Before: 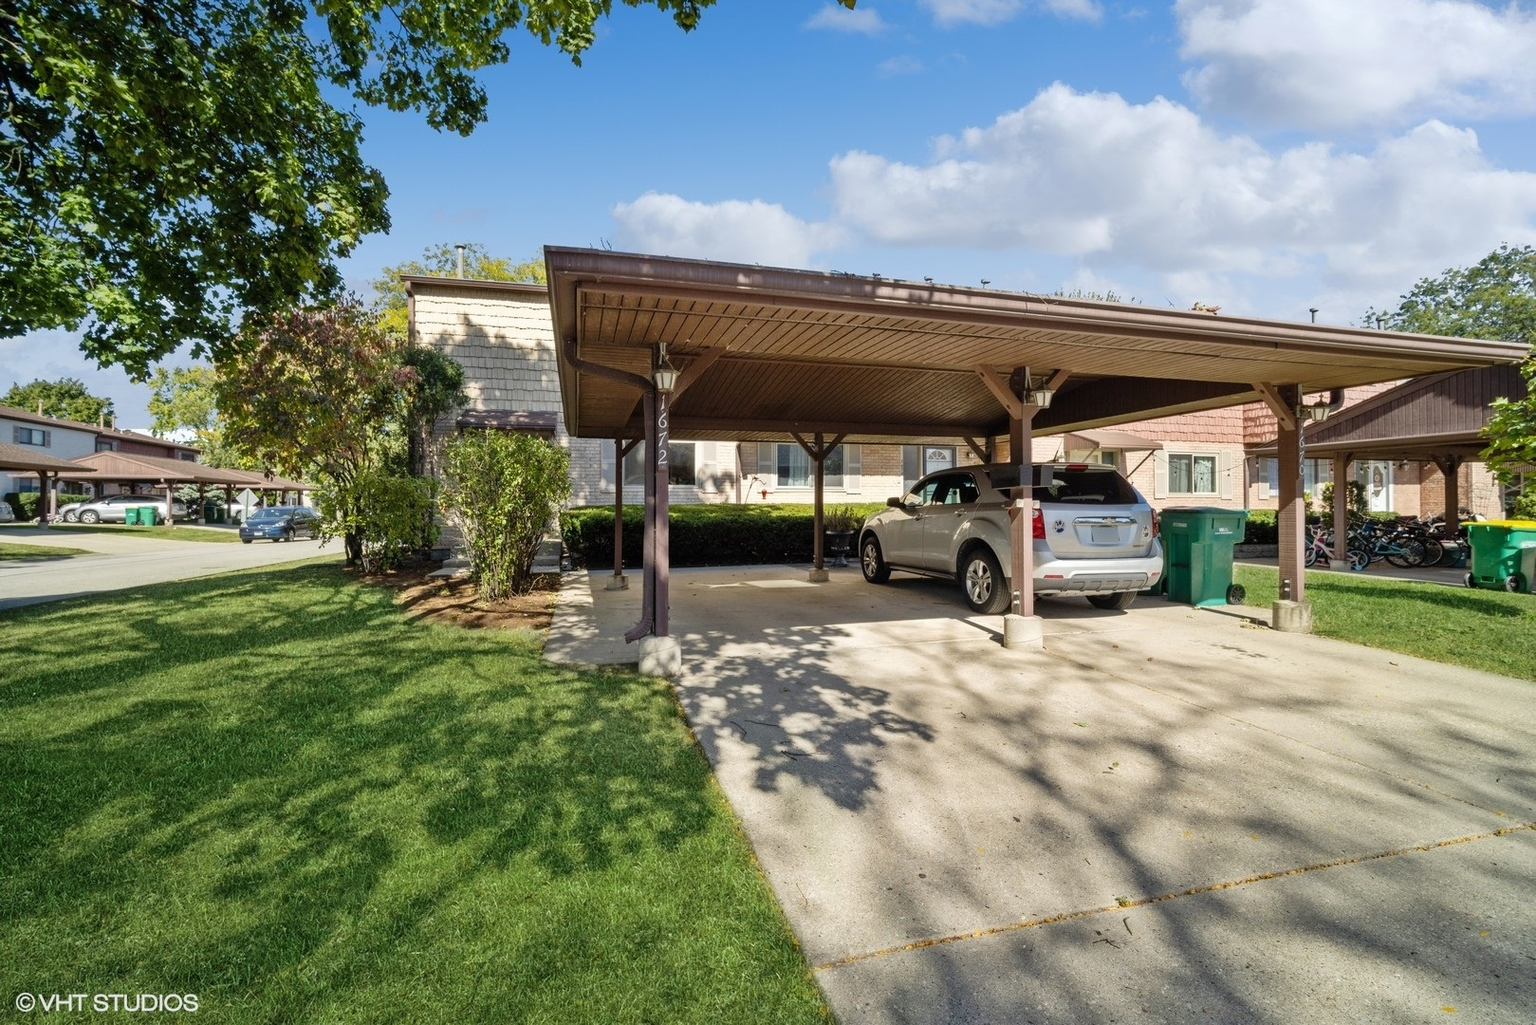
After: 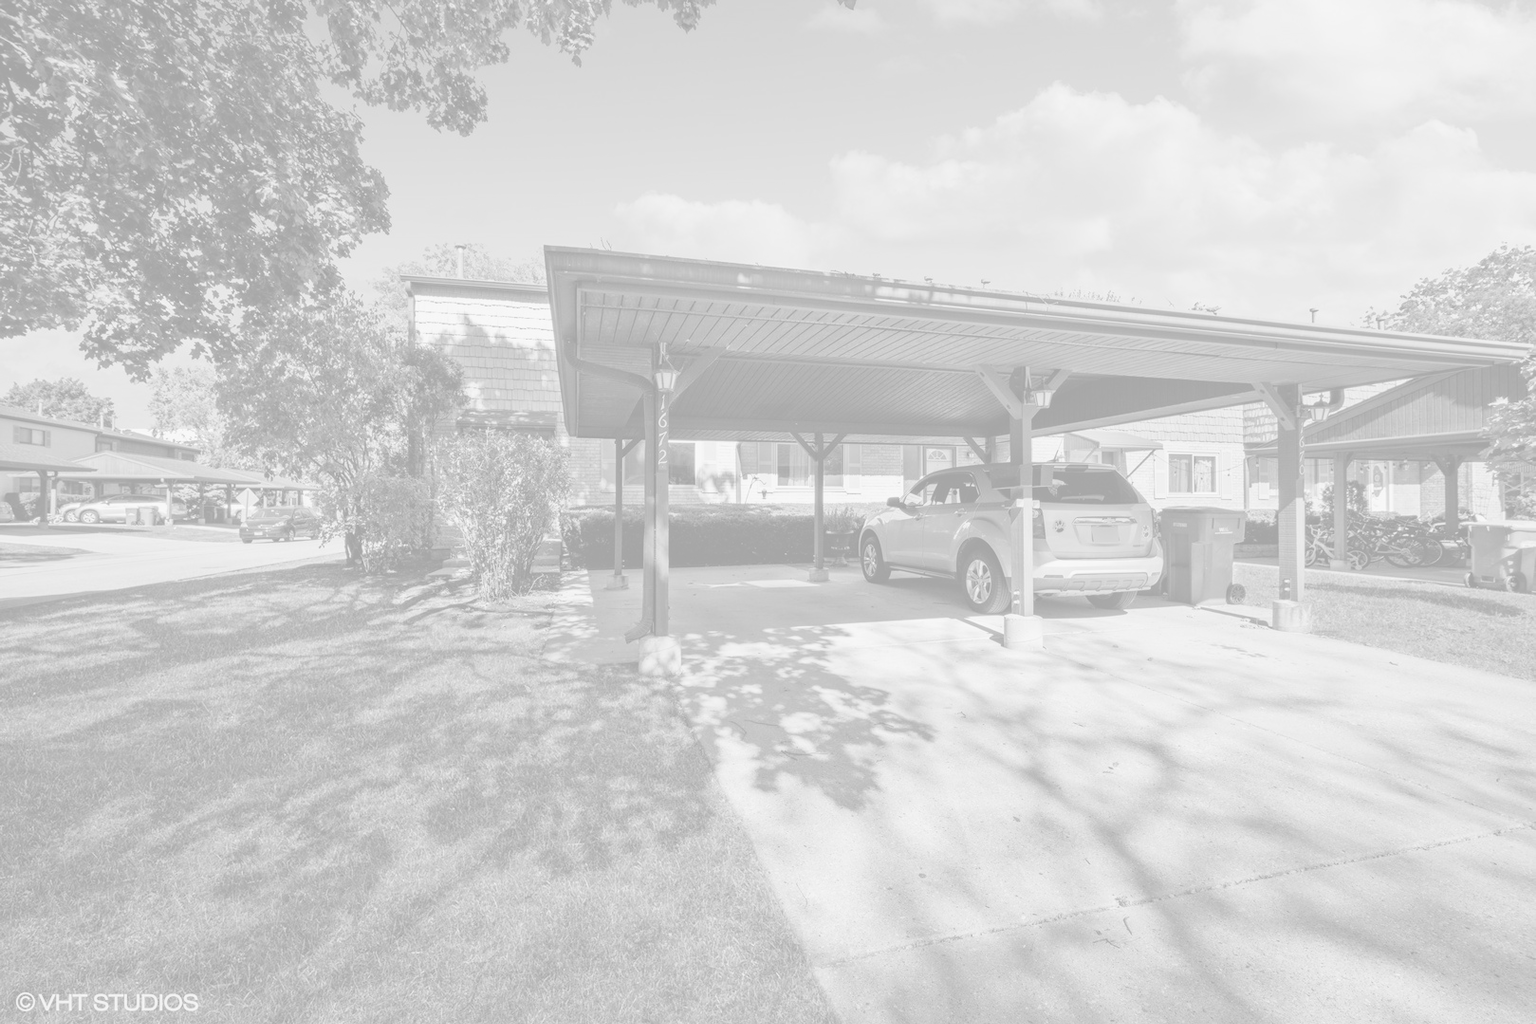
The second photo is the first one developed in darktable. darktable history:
contrast brightness saturation: contrast 0.09, saturation 0.28
monochrome: a -3.63, b -0.465
colorize: hue 331.2°, saturation 75%, source mix 30.28%, lightness 70.52%, version 1
